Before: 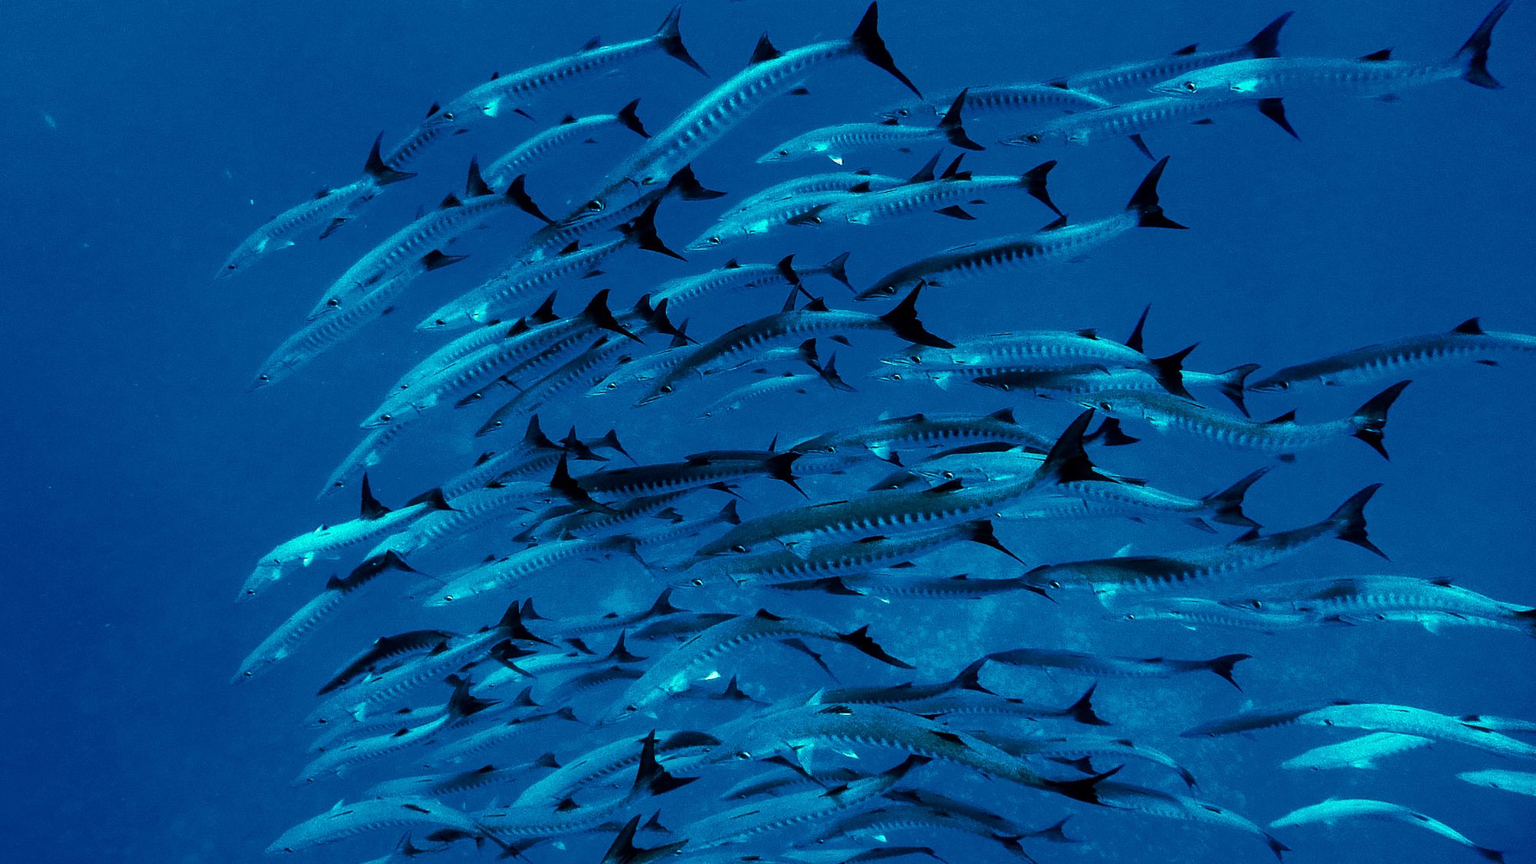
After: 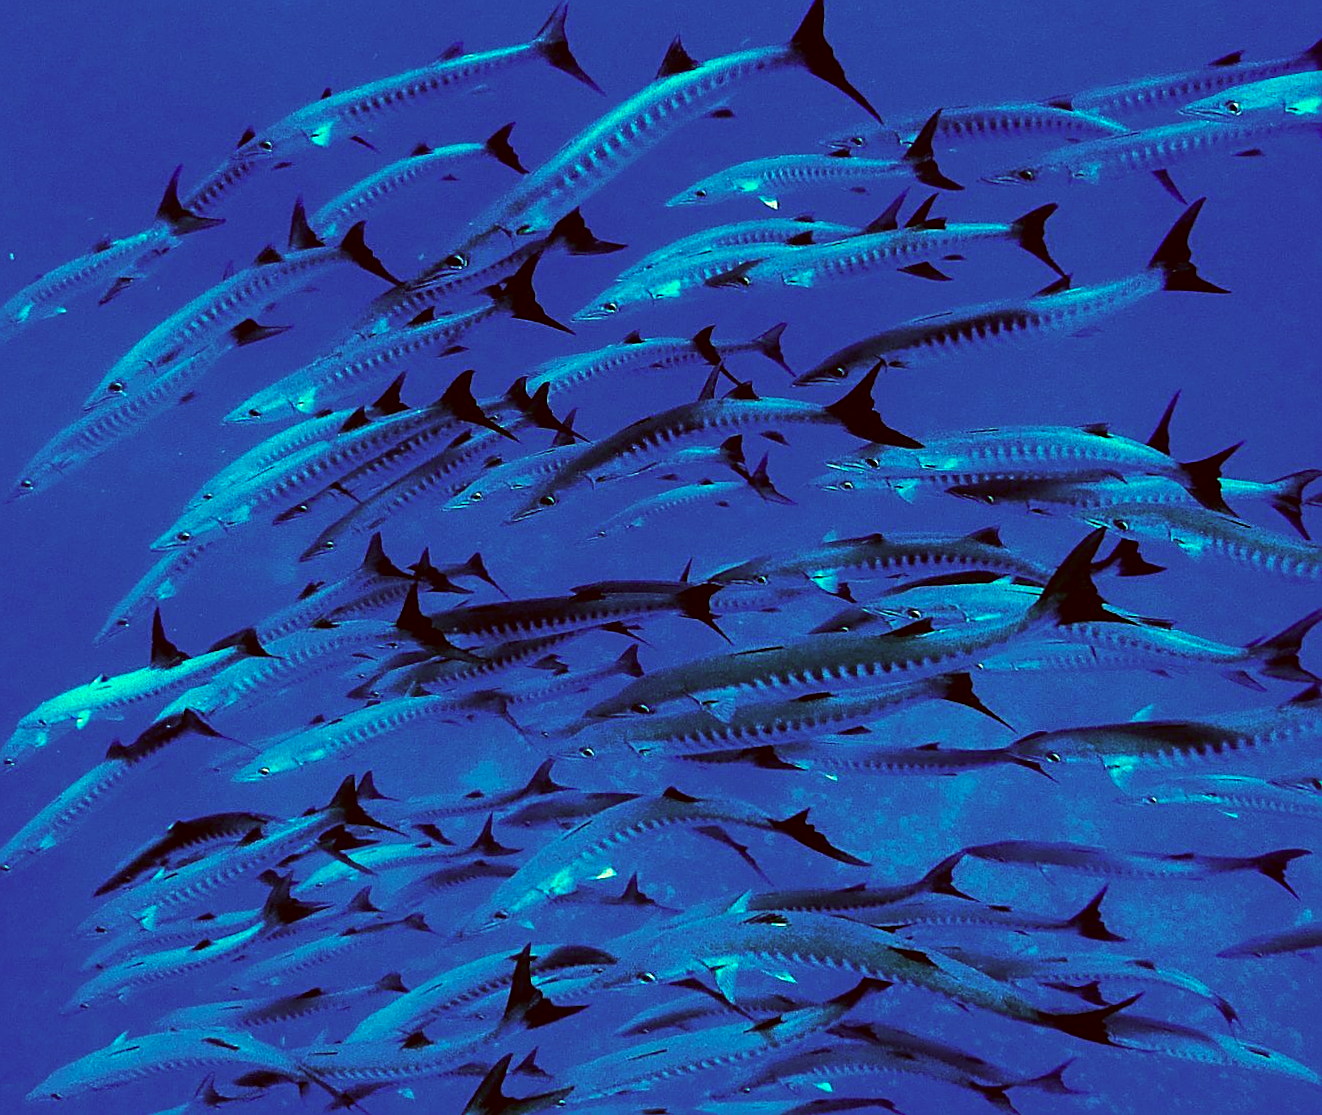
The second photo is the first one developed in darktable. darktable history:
crop: left 15.419%, right 17.914%
exposure: exposure -0.064 EV, compensate highlight preservation false
rotate and perspective: rotation 0.192°, lens shift (horizontal) -0.015, crop left 0.005, crop right 0.996, crop top 0.006, crop bottom 0.99
color calibration: x 0.38, y 0.39, temperature 4086.04 K
color correction: highlights a* 10.44, highlights b* 30.04, shadows a* 2.73, shadows b* 17.51, saturation 1.72
sharpen: on, module defaults
